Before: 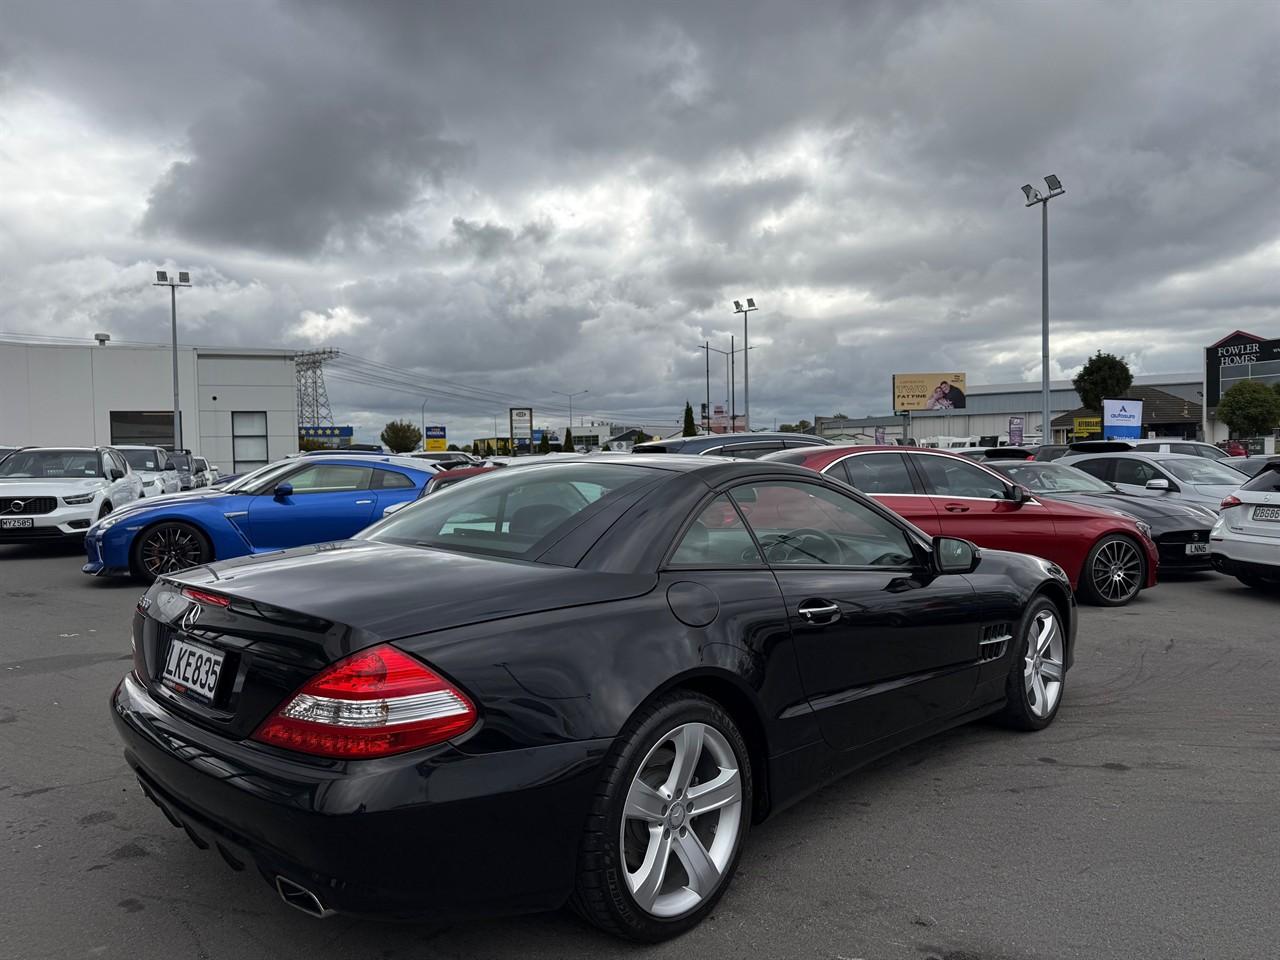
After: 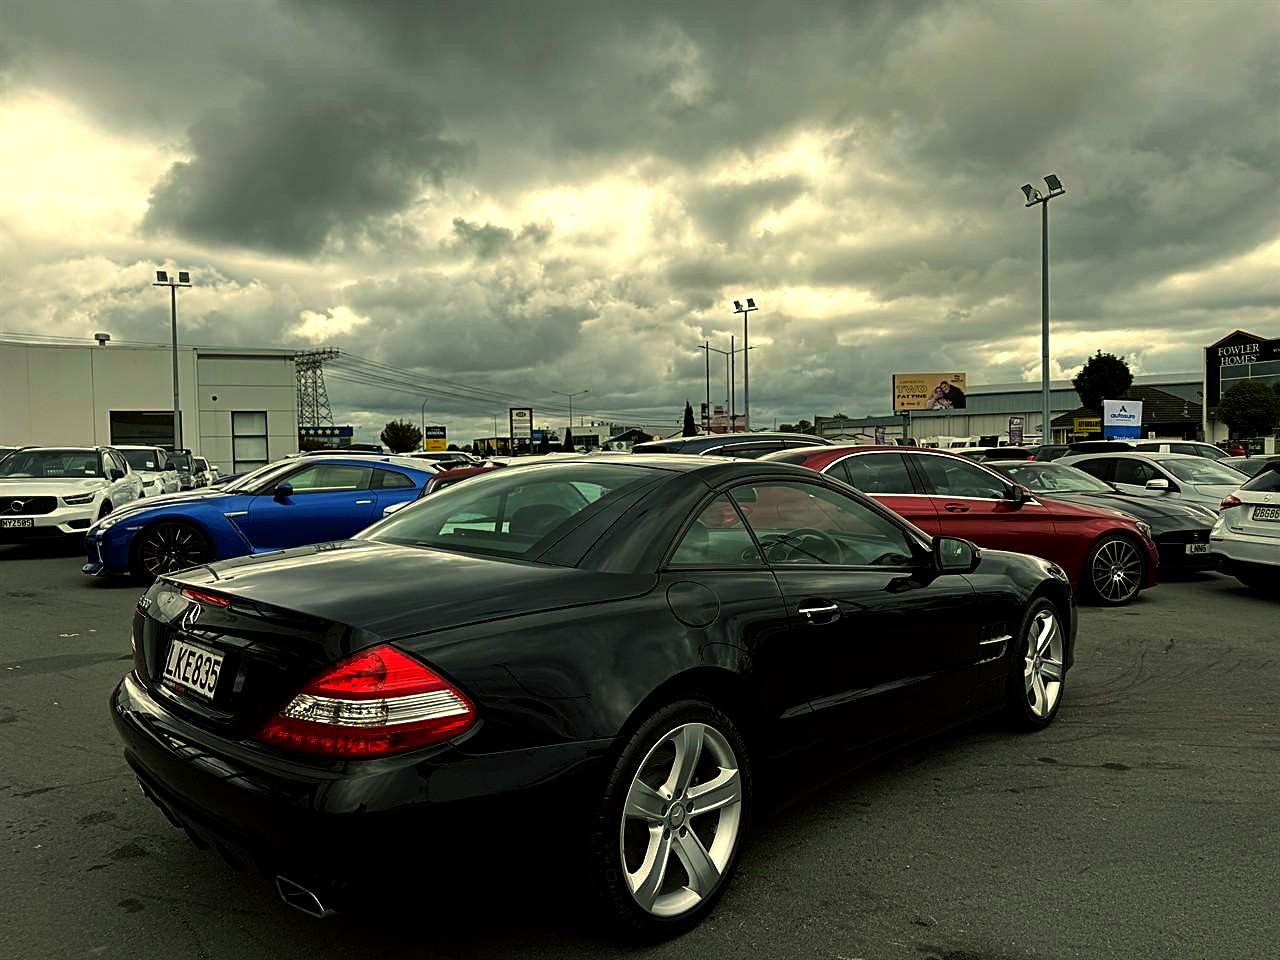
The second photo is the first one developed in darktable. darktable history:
sharpen: on, module defaults
color balance: mode lift, gamma, gain (sRGB), lift [1.014, 0.966, 0.918, 0.87], gamma [0.86, 0.734, 0.918, 0.976], gain [1.063, 1.13, 1.063, 0.86]
